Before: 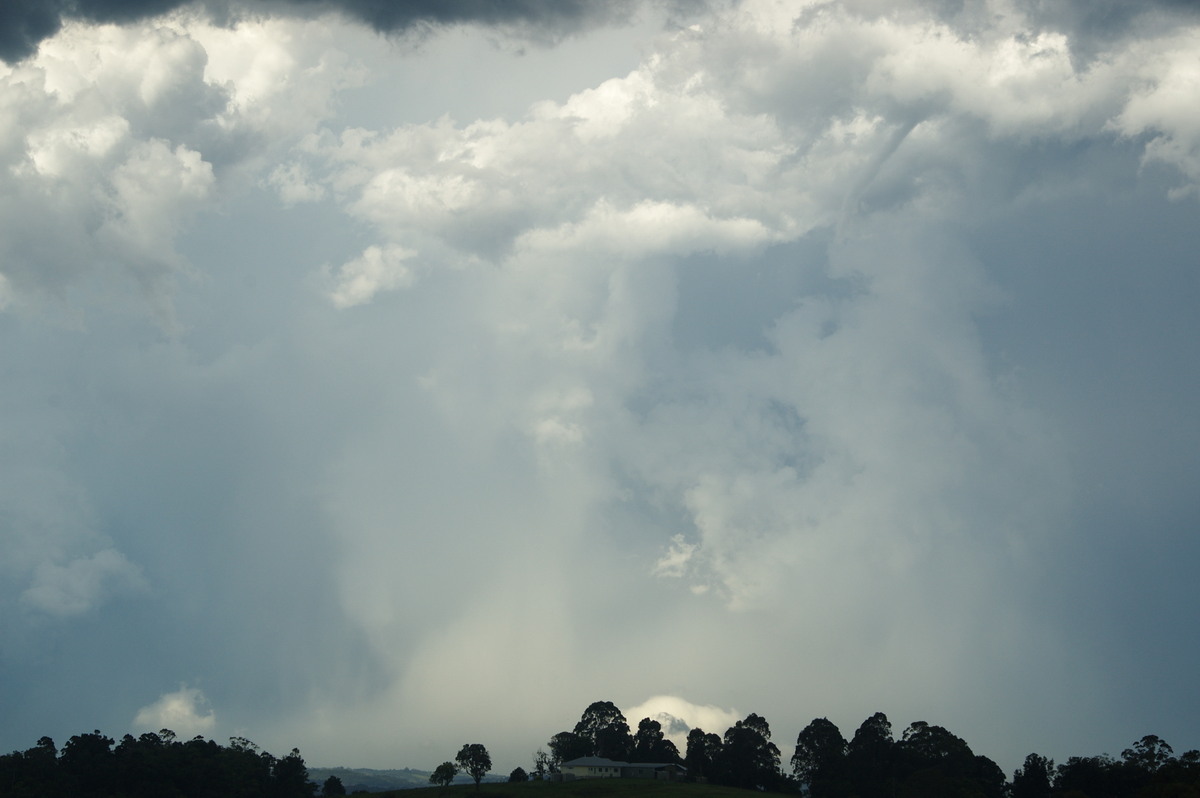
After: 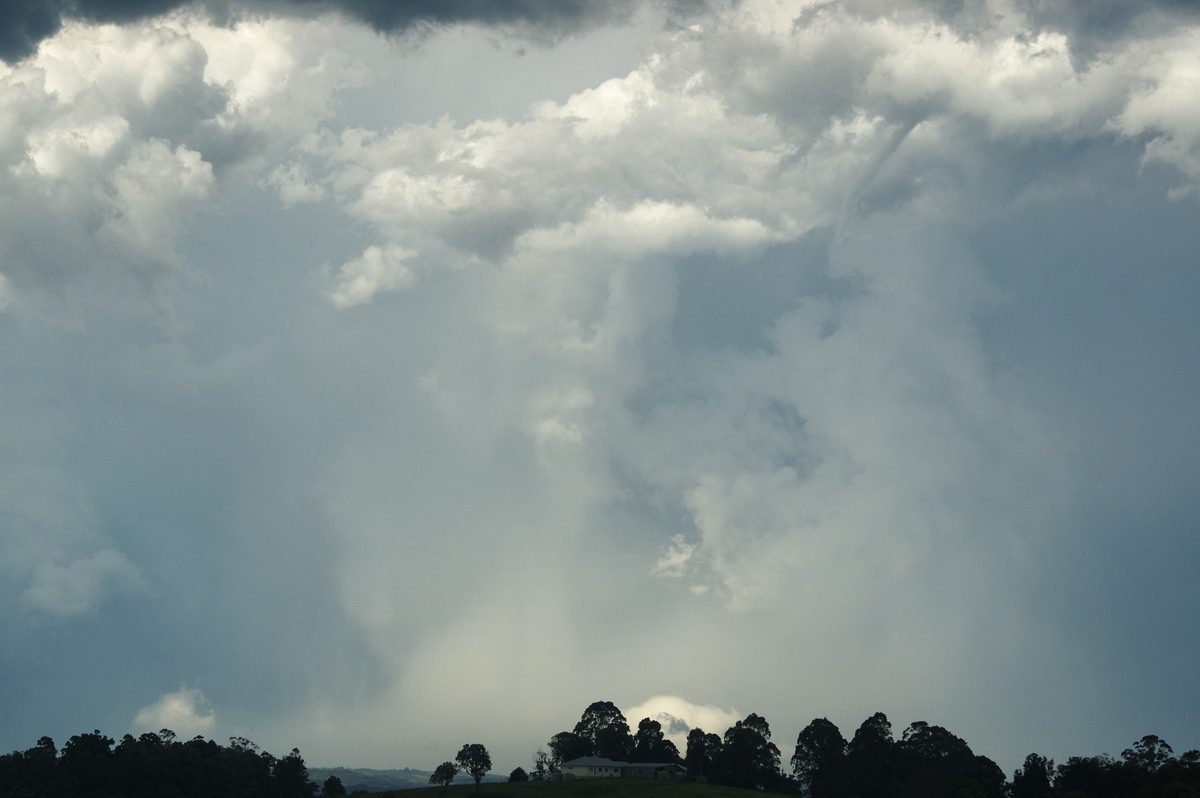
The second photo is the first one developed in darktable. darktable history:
shadows and highlights: shadows 25.58, highlights -47.94, soften with gaussian
